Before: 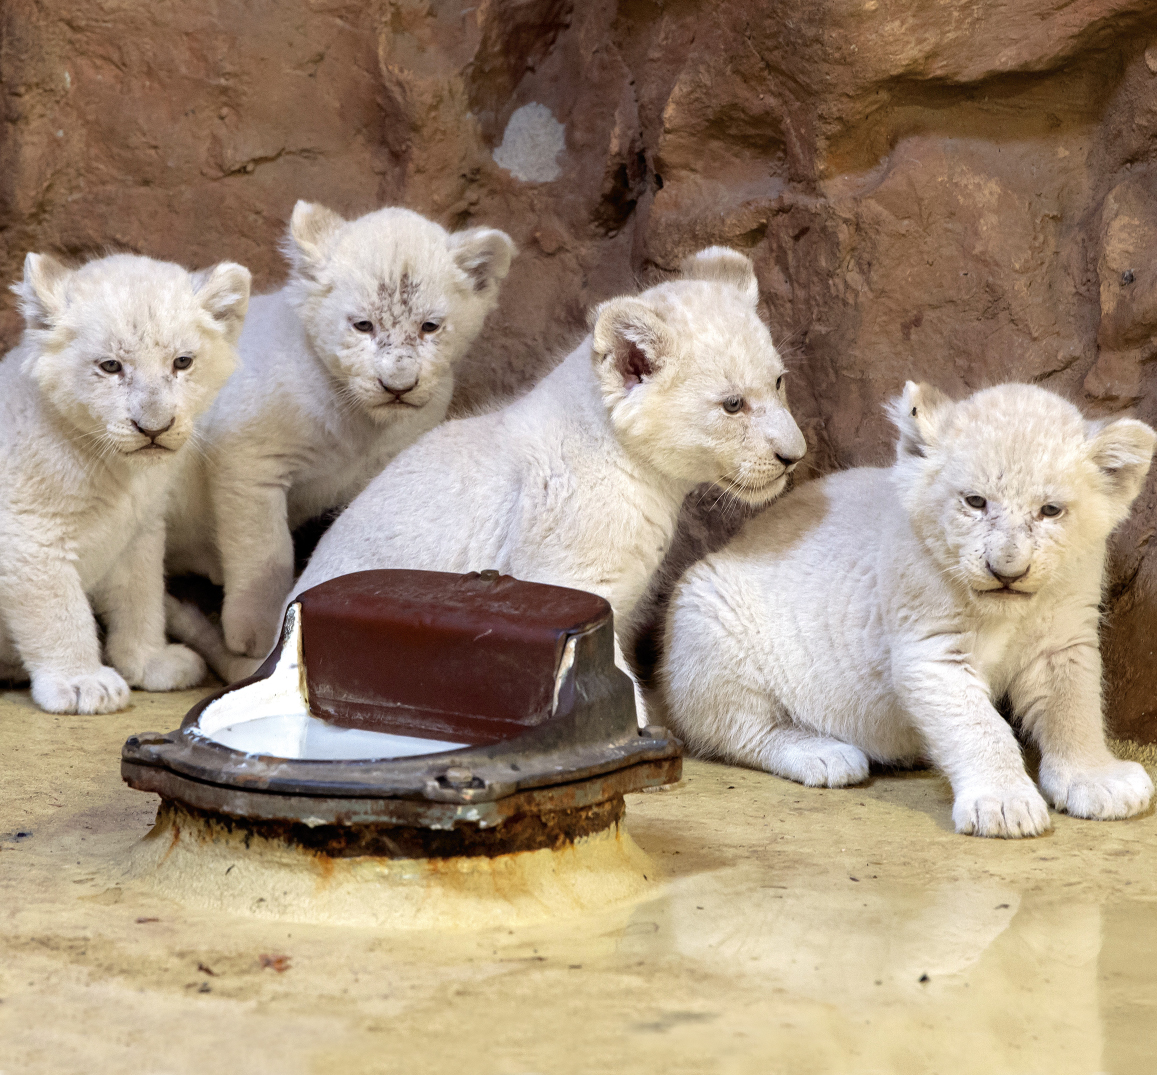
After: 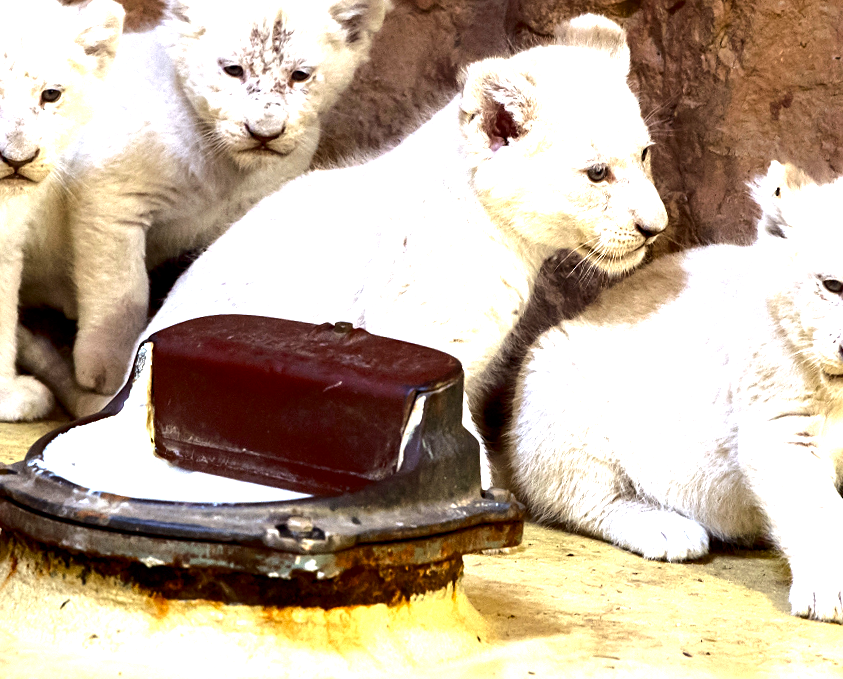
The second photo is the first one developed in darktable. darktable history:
color balance rgb: perceptual saturation grading › global saturation 0.921%, perceptual brilliance grading › highlights 46.853%, perceptual brilliance grading › mid-tones 21.795%, perceptual brilliance grading › shadows -6.334%, global vibrance -8.327%, contrast -13.152%, saturation formula JzAzBz (2021)
crop and rotate: angle -3.76°, left 9.921%, top 20.663%, right 12.227%, bottom 11.793%
contrast brightness saturation: brightness -0.246, saturation 0.196
sharpen: amount 0.206
exposure: black level correction 0.001, exposure 0.5 EV, compensate highlight preservation false
